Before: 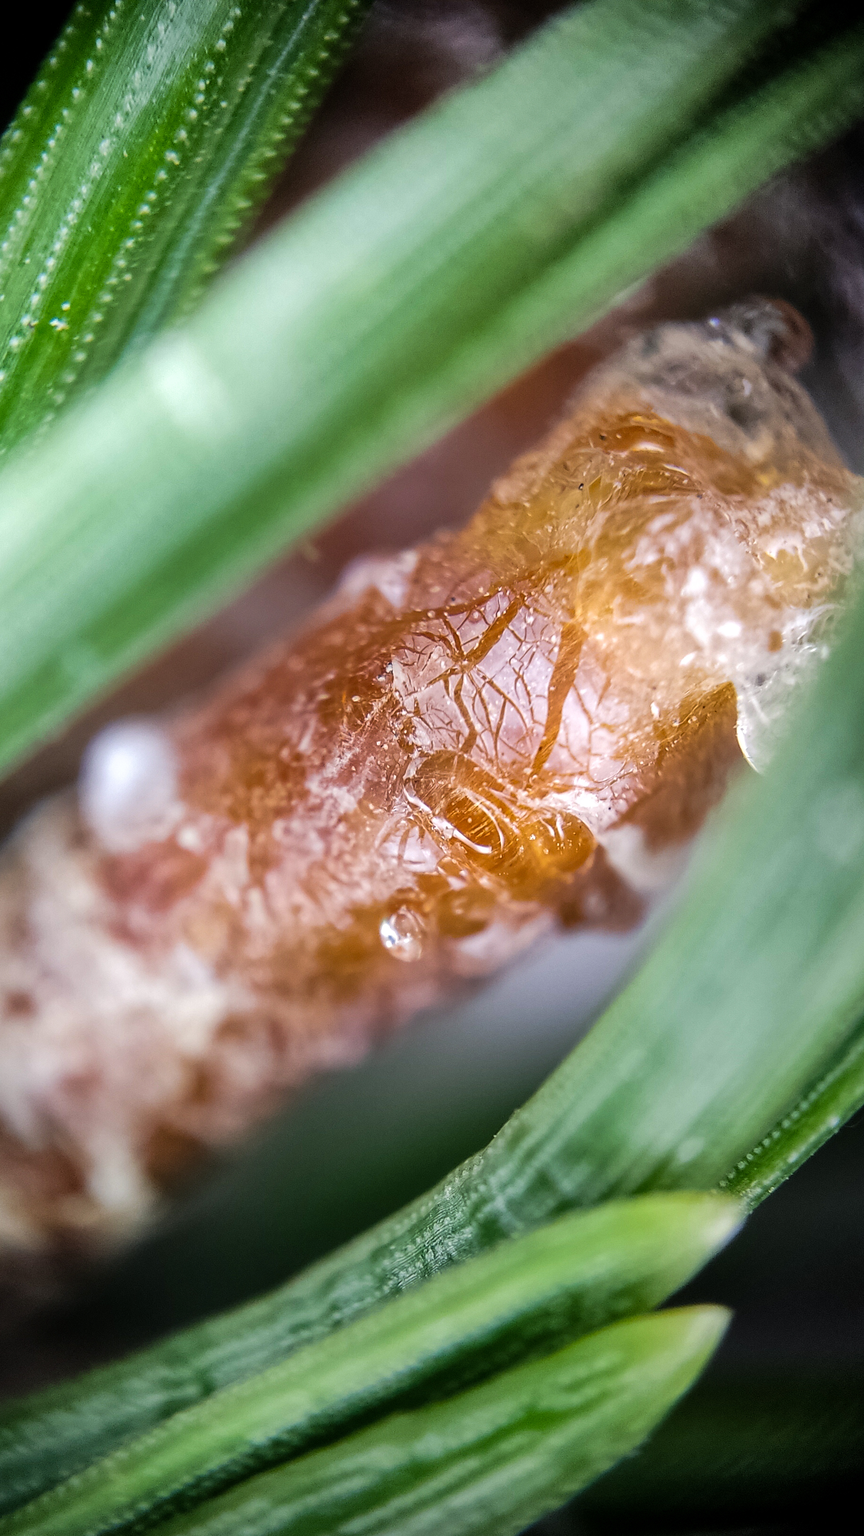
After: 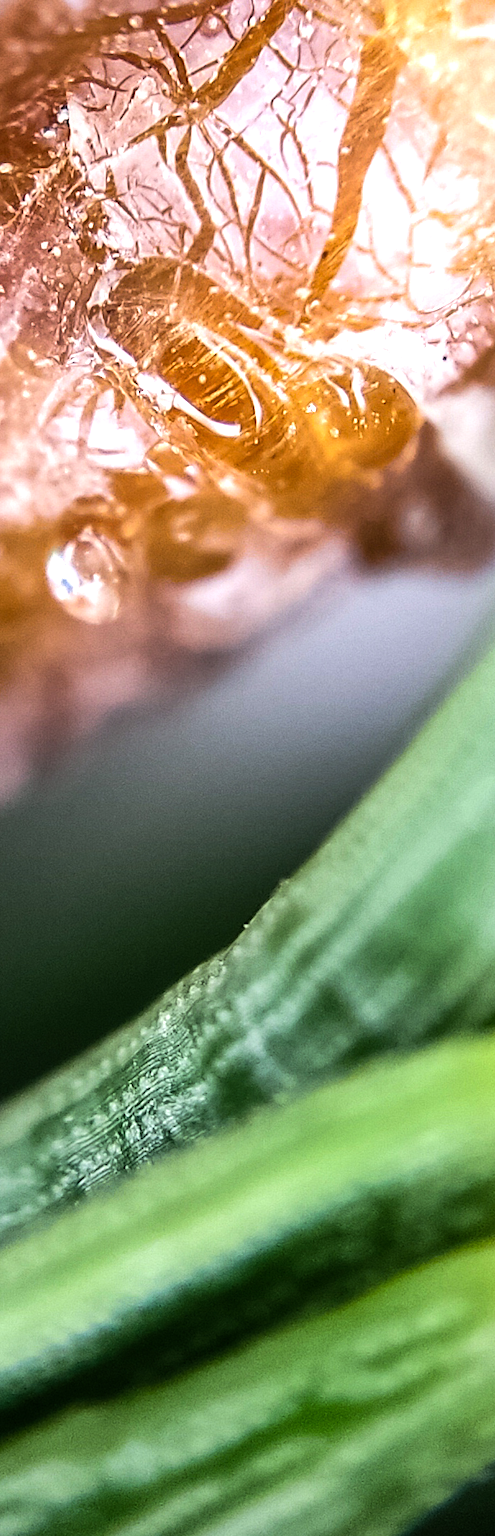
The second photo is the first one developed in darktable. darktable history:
crop: left 40.878%, top 39.176%, right 25.993%, bottom 3.081%
tone equalizer: -8 EV -0.75 EV, -7 EV -0.7 EV, -6 EV -0.6 EV, -5 EV -0.4 EV, -3 EV 0.4 EV, -2 EV 0.6 EV, -1 EV 0.7 EV, +0 EV 0.75 EV, edges refinement/feathering 500, mask exposure compensation -1.57 EV, preserve details no
